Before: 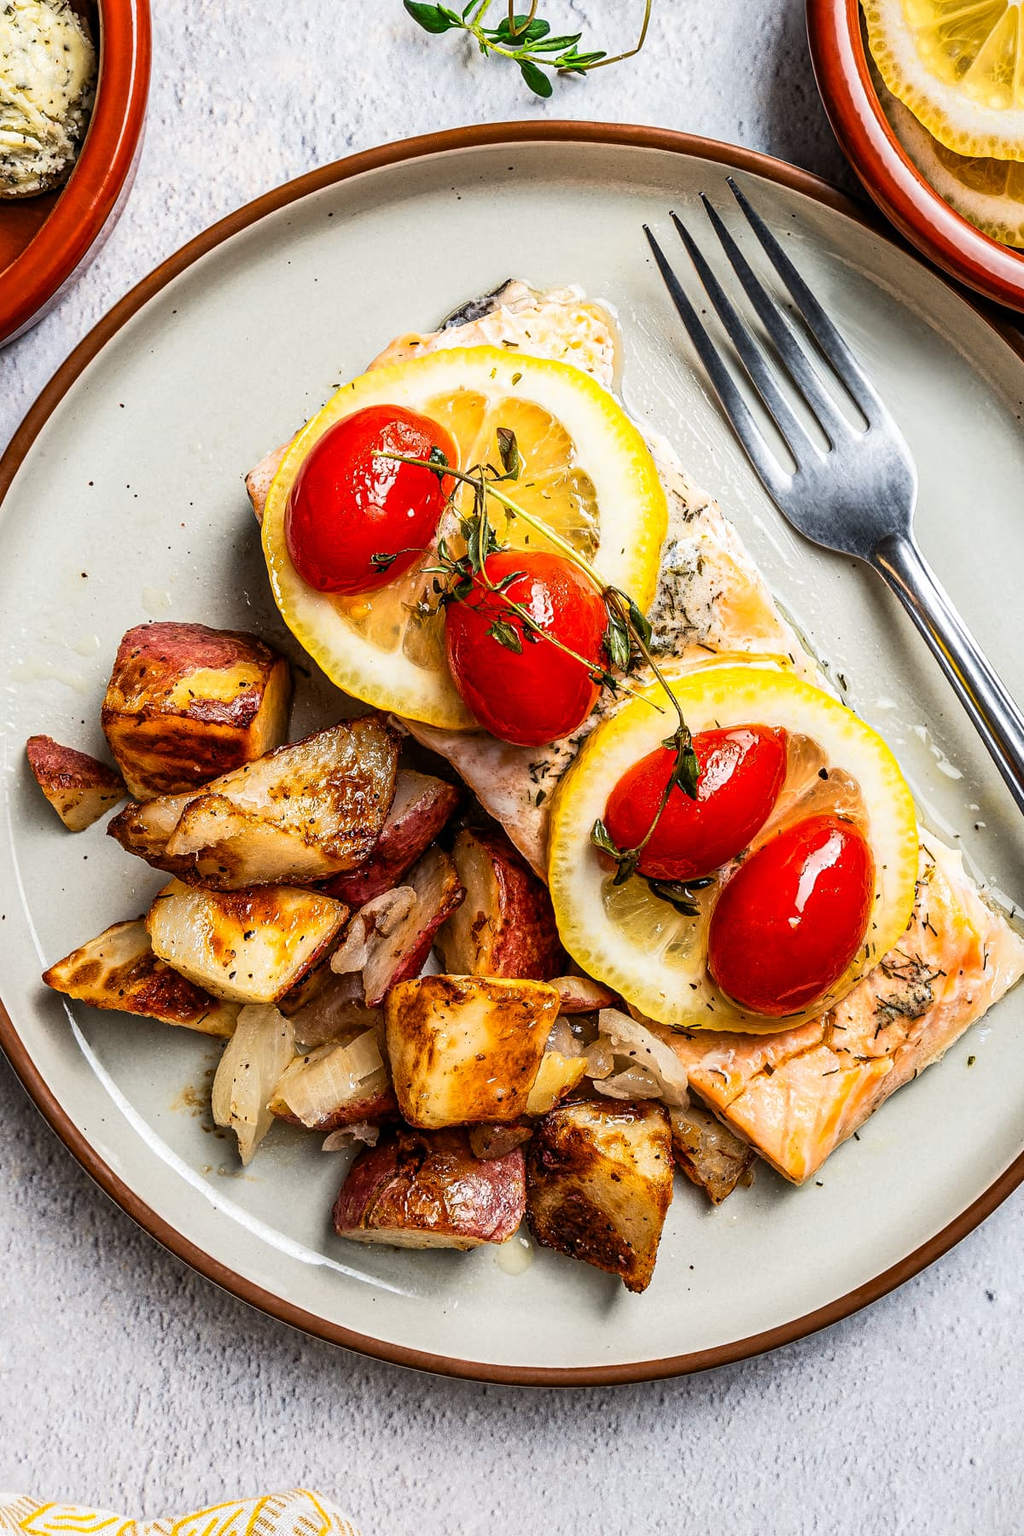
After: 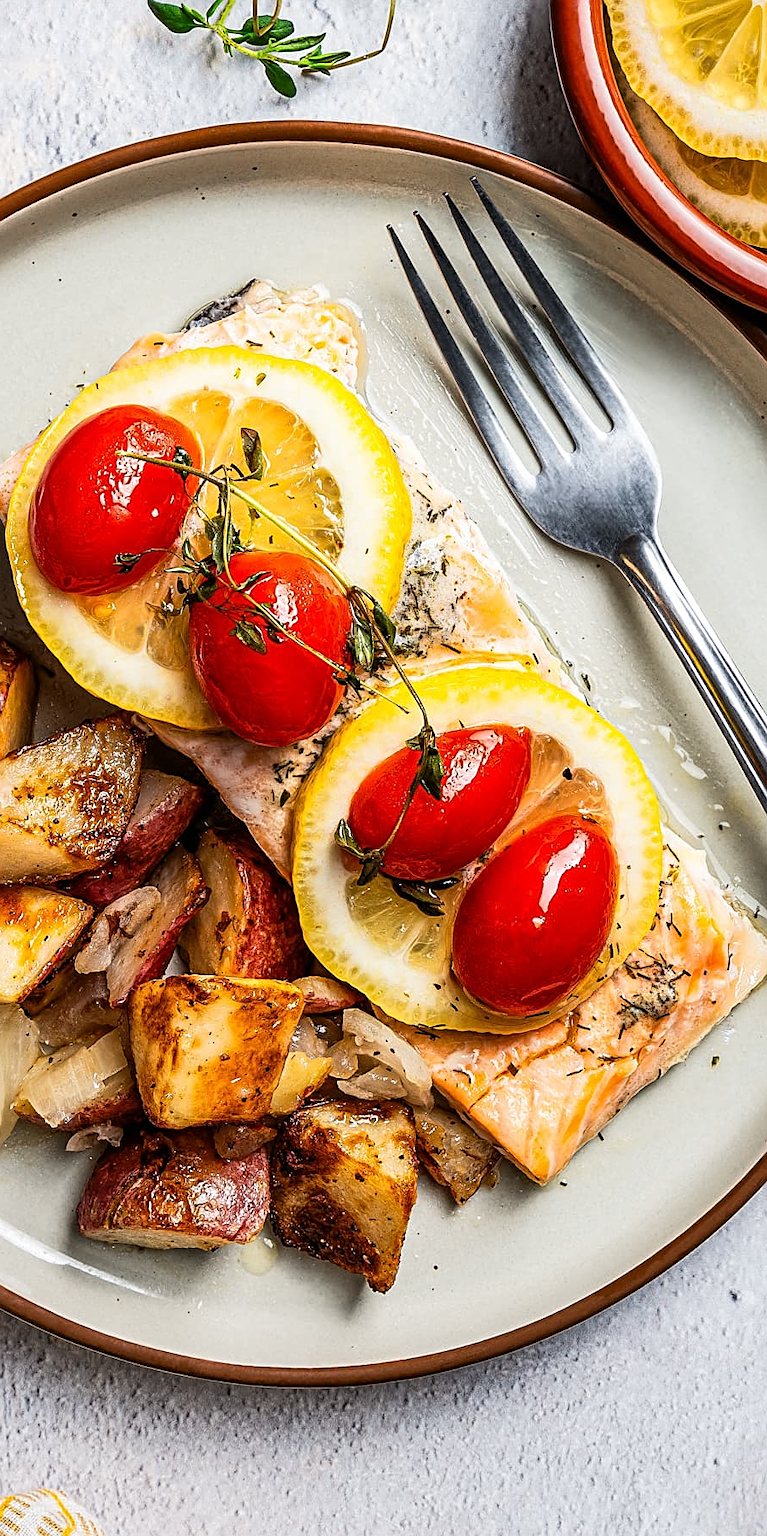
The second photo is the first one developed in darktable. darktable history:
crop and rotate: left 25.026%
sharpen: on, module defaults
